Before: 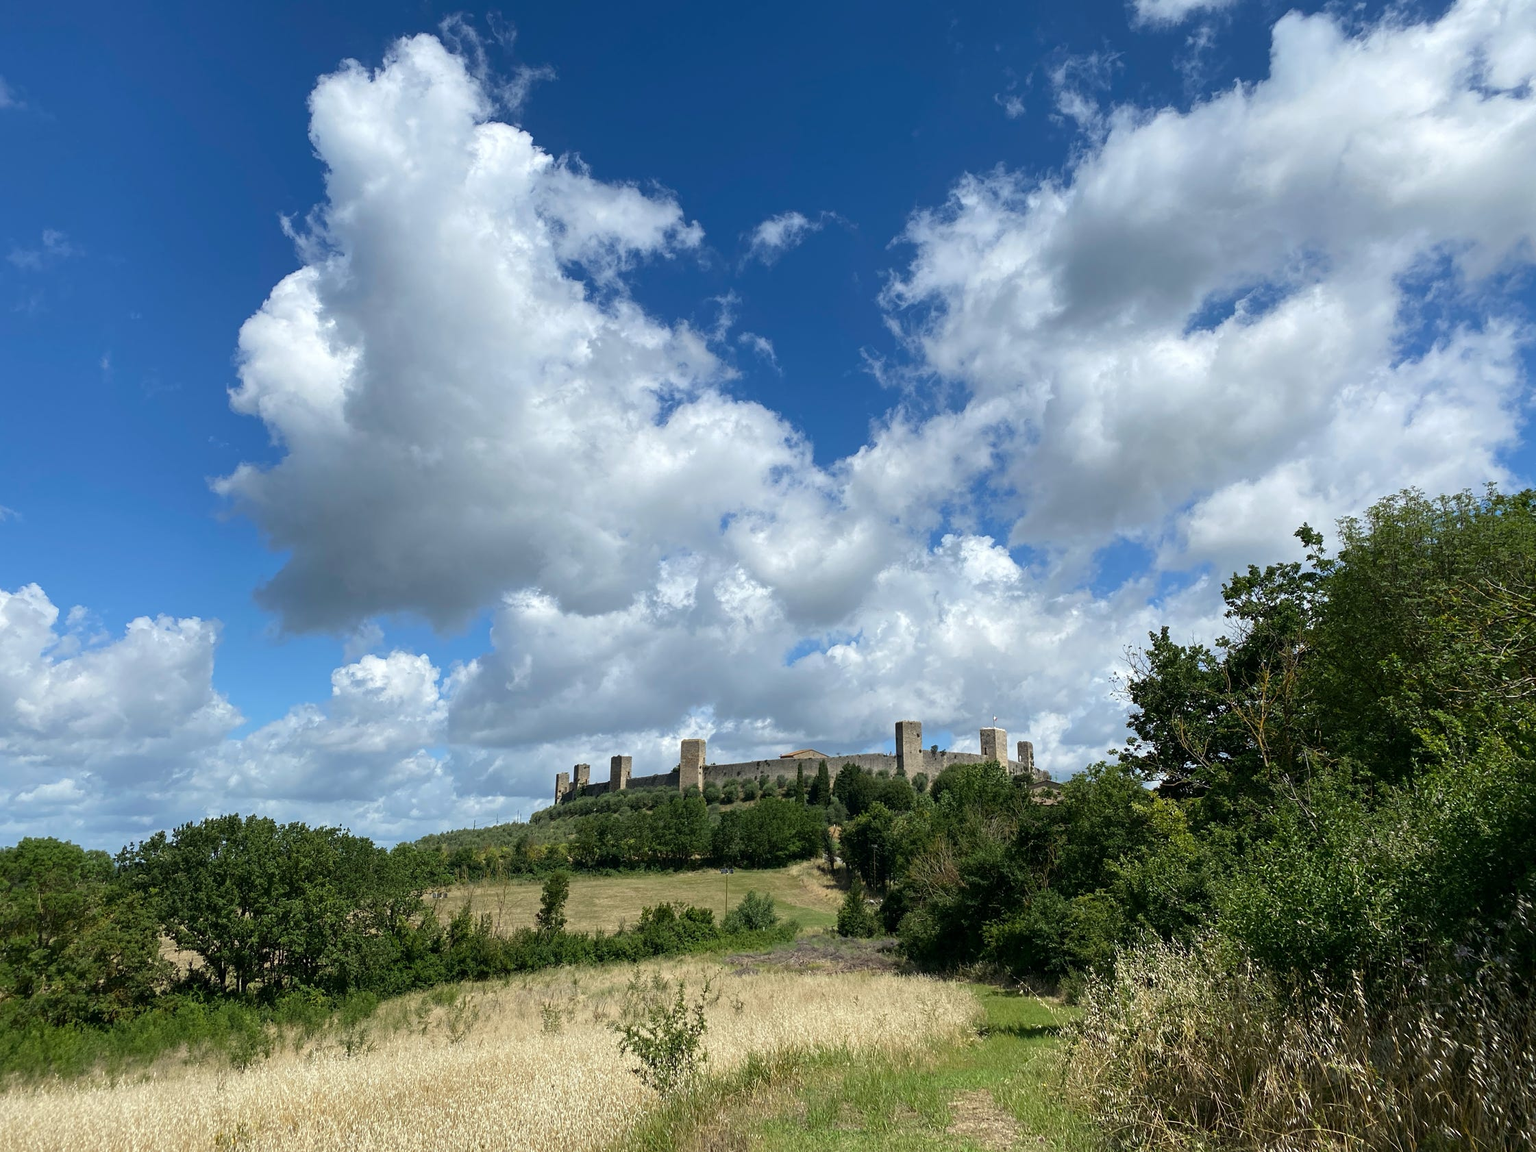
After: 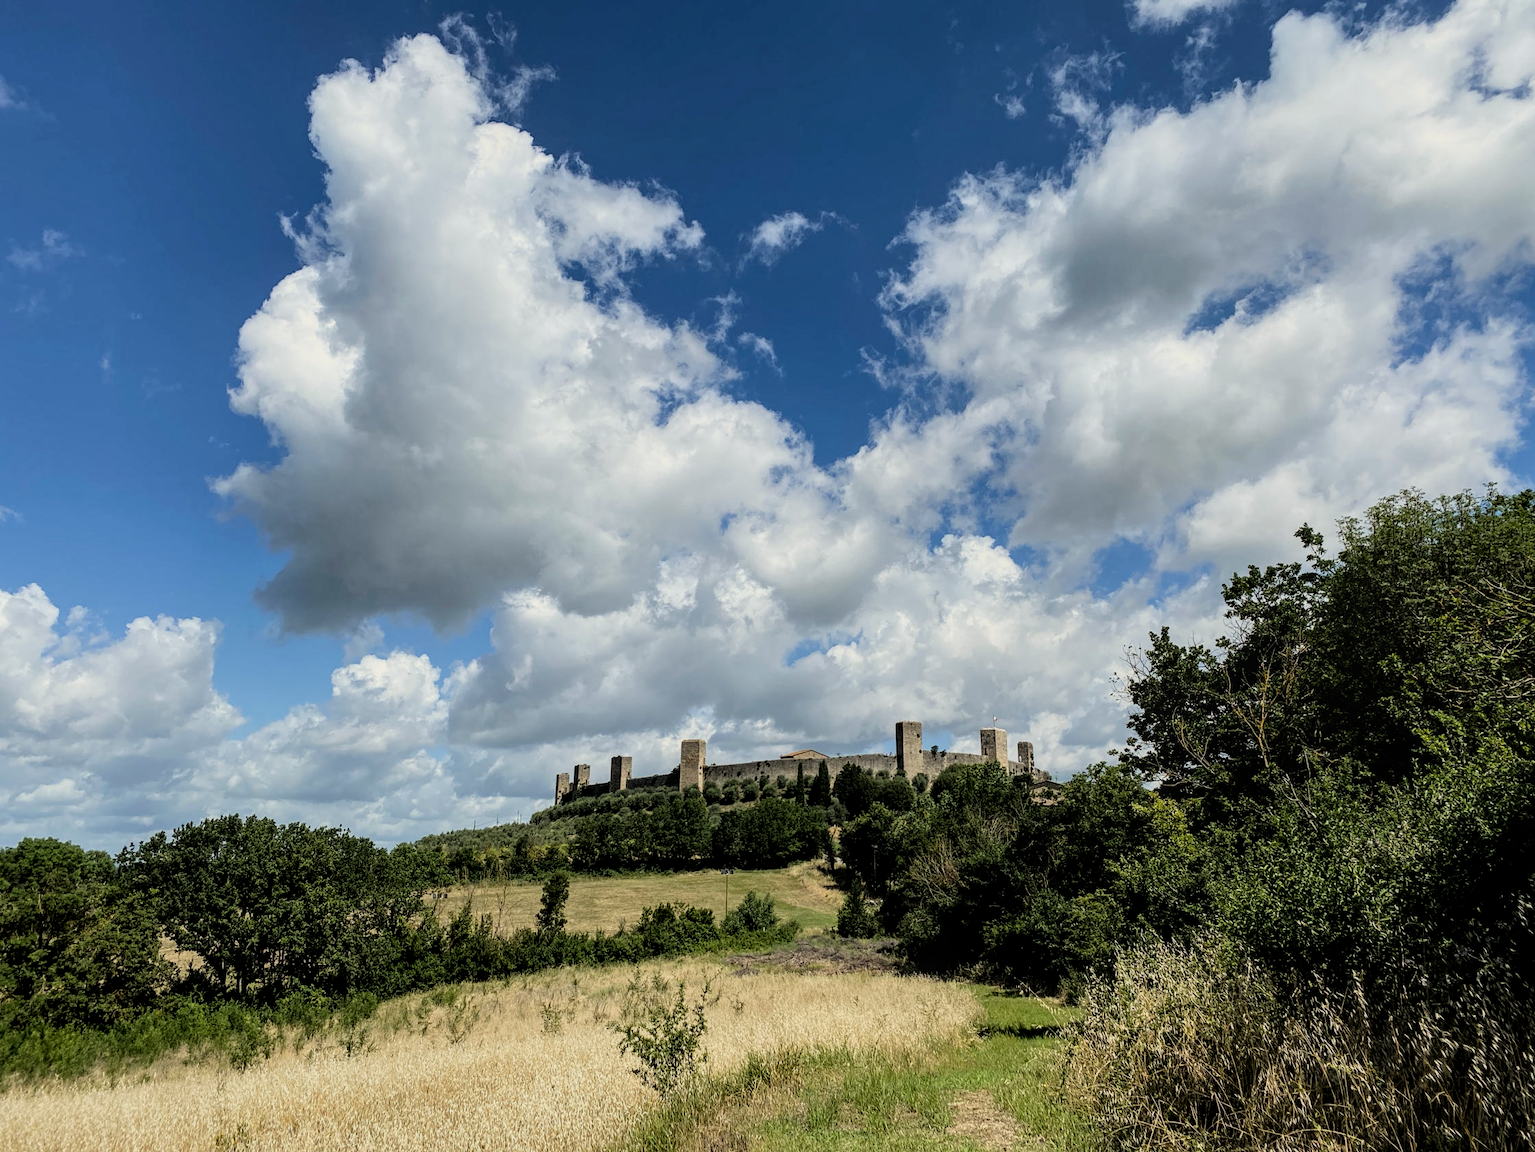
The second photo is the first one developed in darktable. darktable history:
filmic rgb: black relative exposure -5.03 EV, white relative exposure 3.96 EV, threshold 5.99 EV, hardness 2.9, contrast 1.299, enable highlight reconstruction true
color calibration: x 0.33, y 0.346, temperature 5592.63 K
local contrast: on, module defaults
